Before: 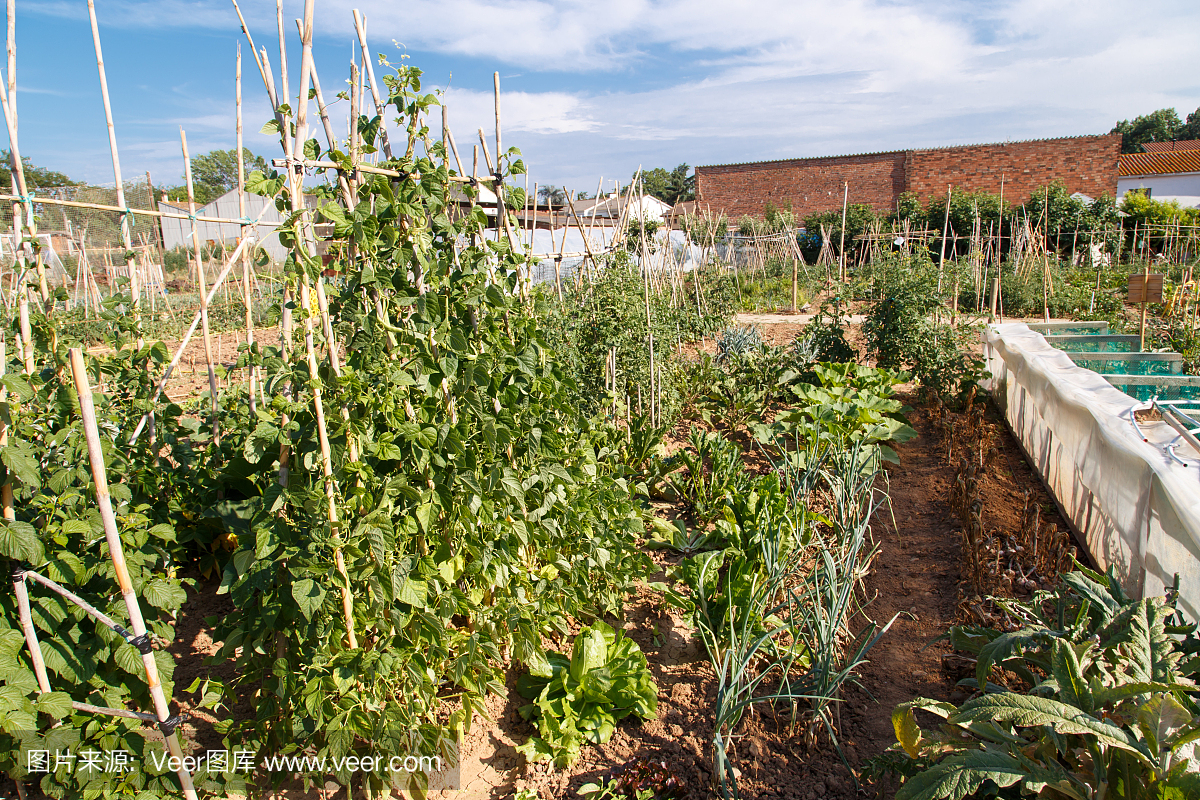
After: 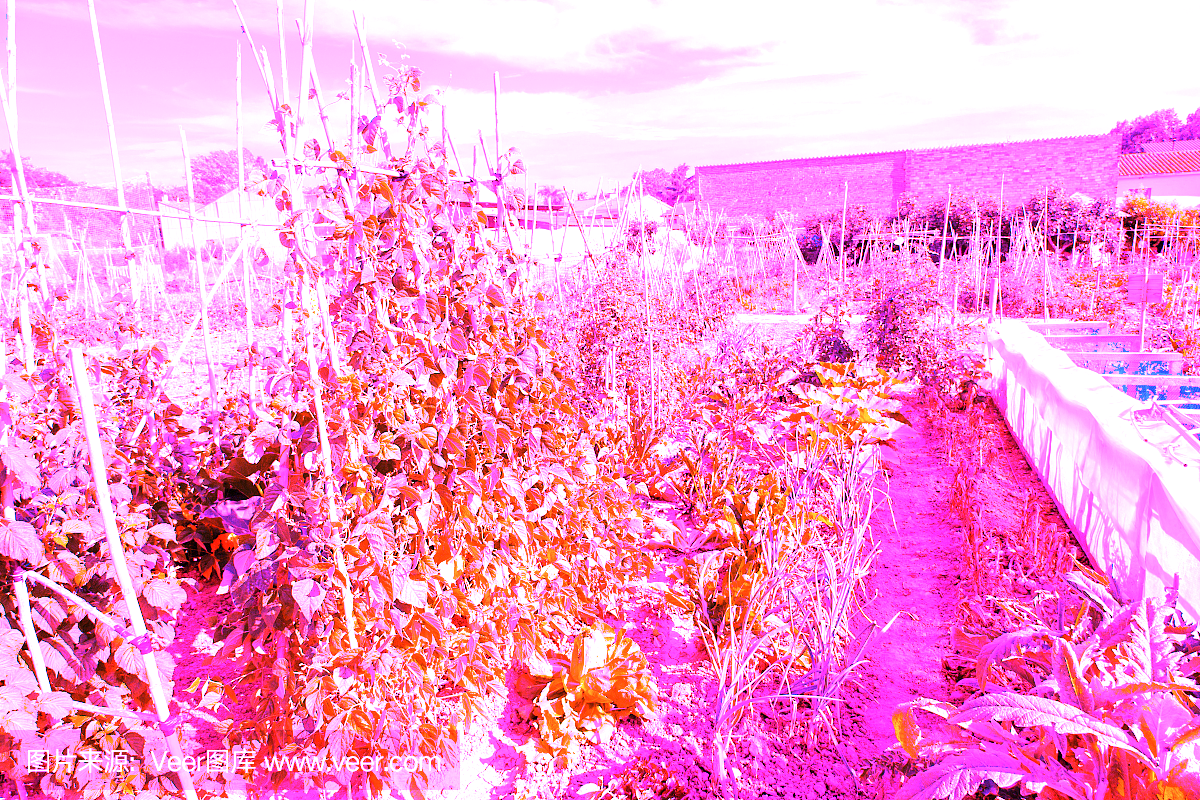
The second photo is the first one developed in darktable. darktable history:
white balance: red 8, blue 8
shadows and highlights: shadows 12, white point adjustment 1.2, highlights -0.36, soften with gaussian
